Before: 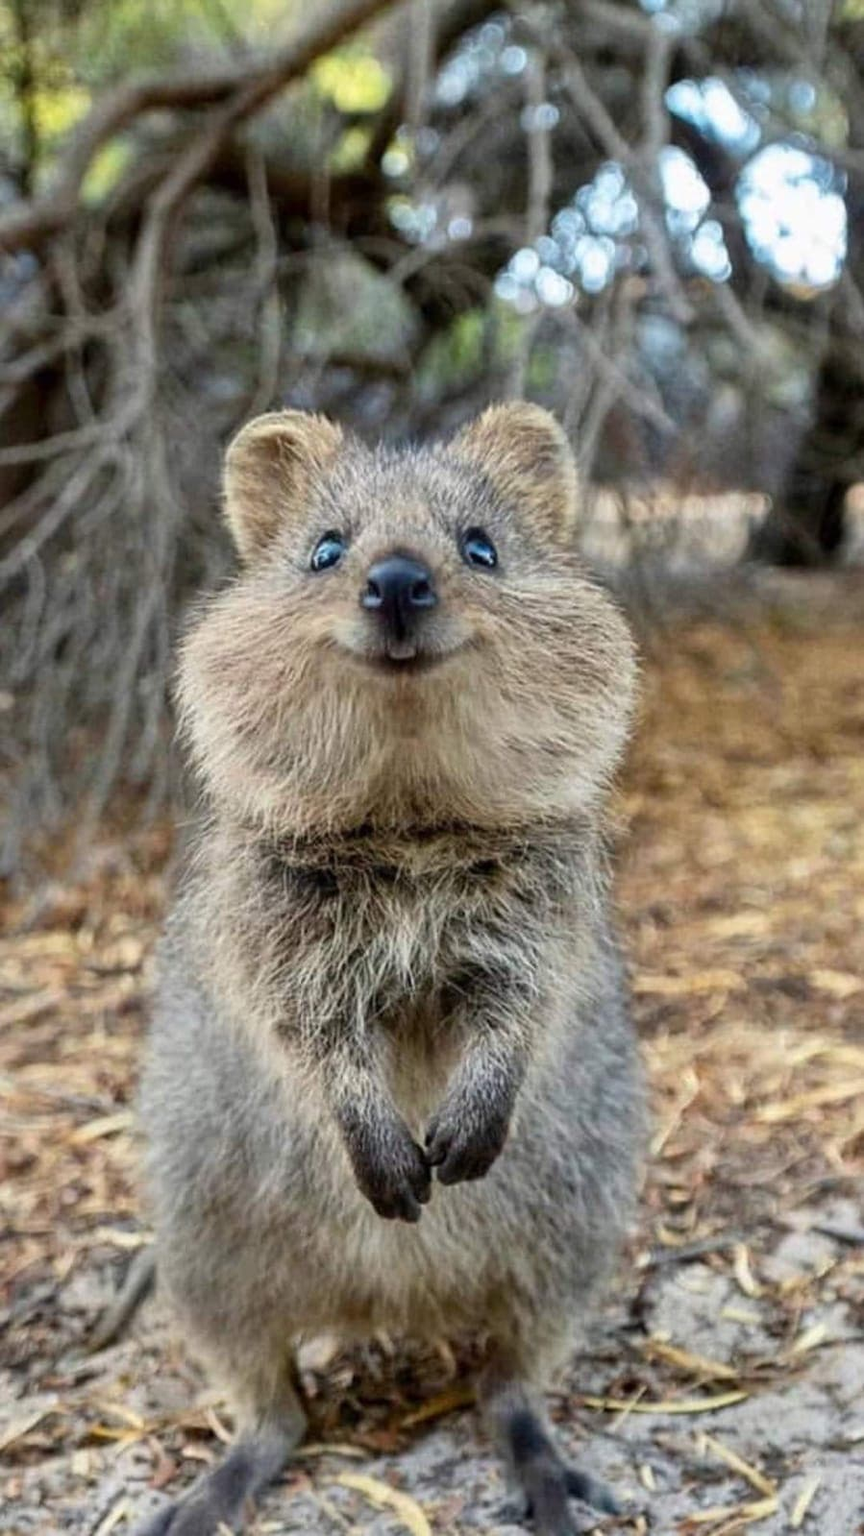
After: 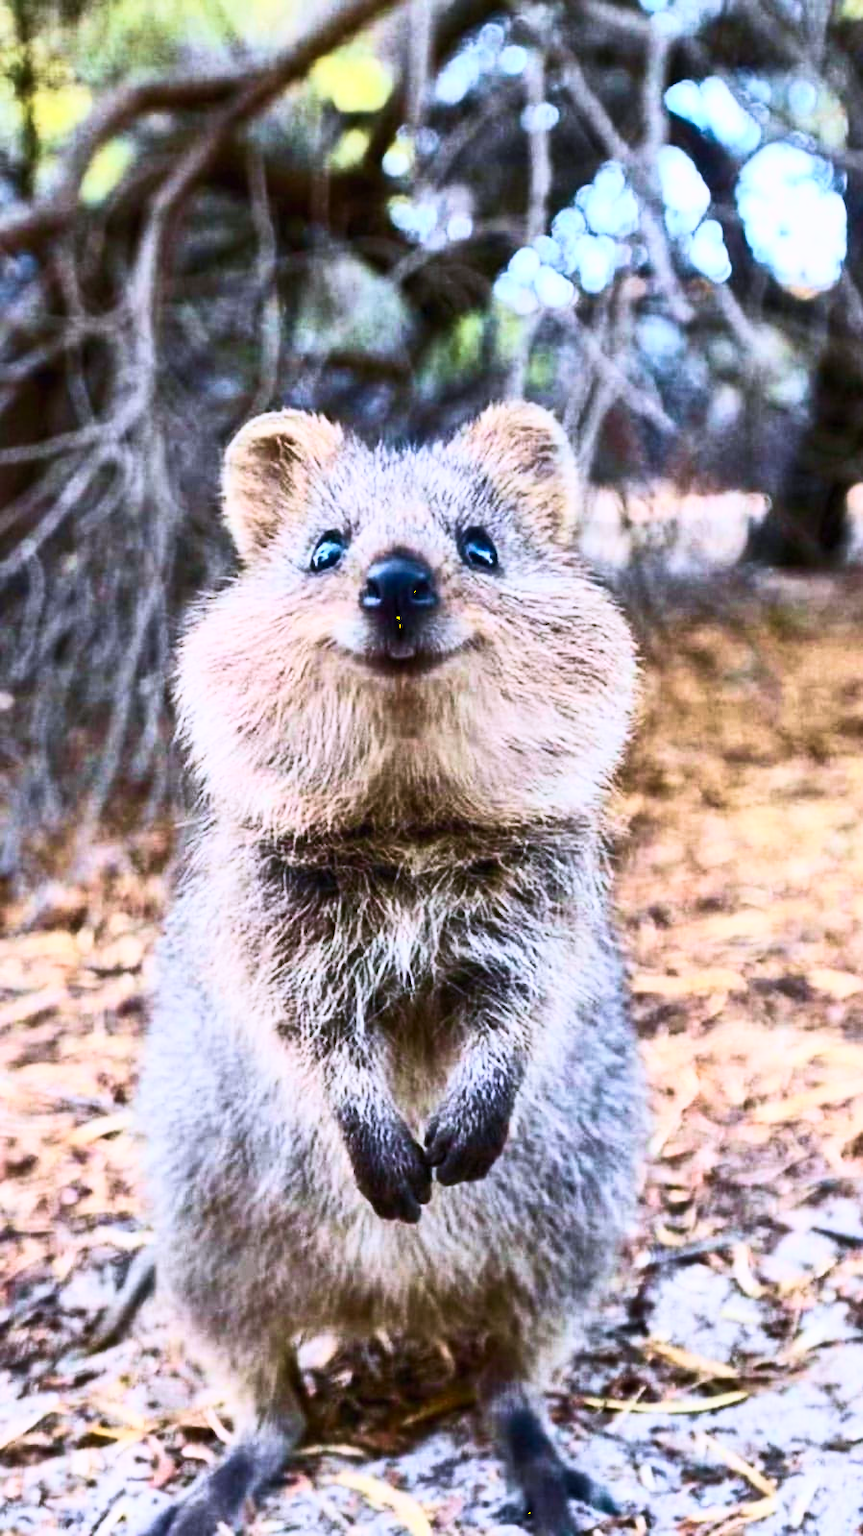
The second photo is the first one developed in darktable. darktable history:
velvia: strength 40%
contrast brightness saturation: contrast 0.62, brightness 0.34, saturation 0.14
color calibration: output R [0.999, 0.026, -0.11, 0], output G [-0.019, 1.037, -0.099, 0], output B [0.022, -0.023, 0.902, 0], illuminant custom, x 0.367, y 0.392, temperature 4437.75 K, clip negative RGB from gamut false
